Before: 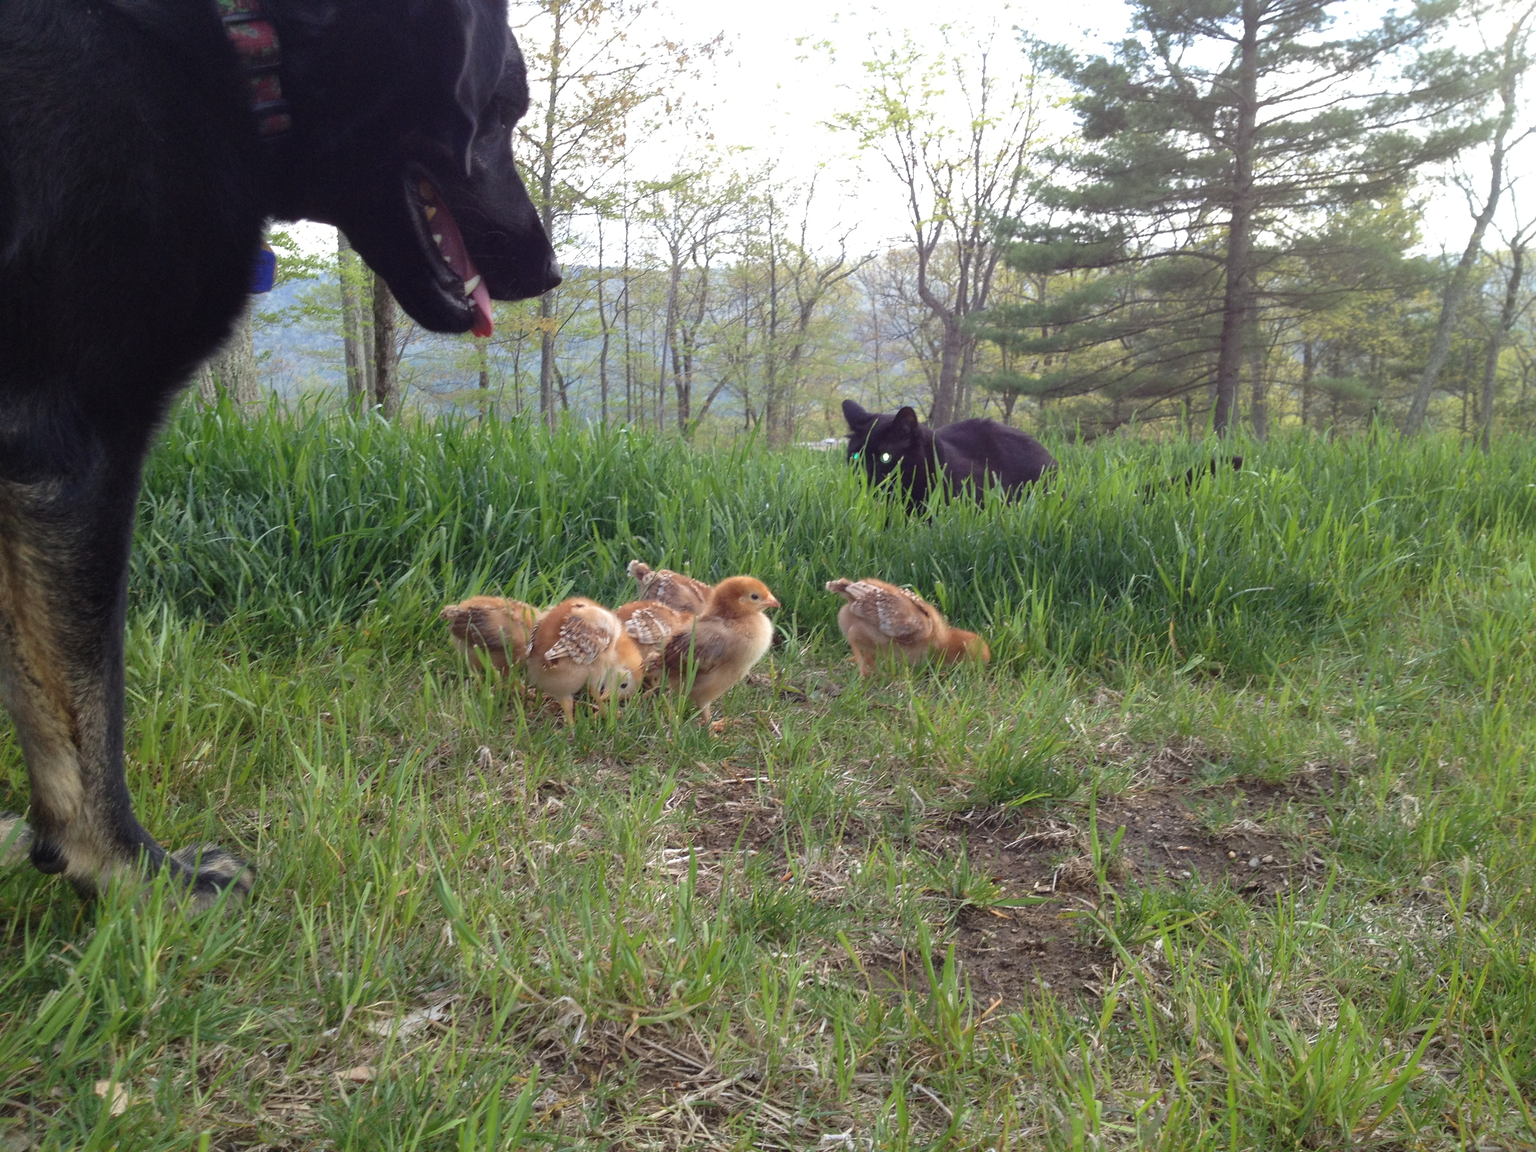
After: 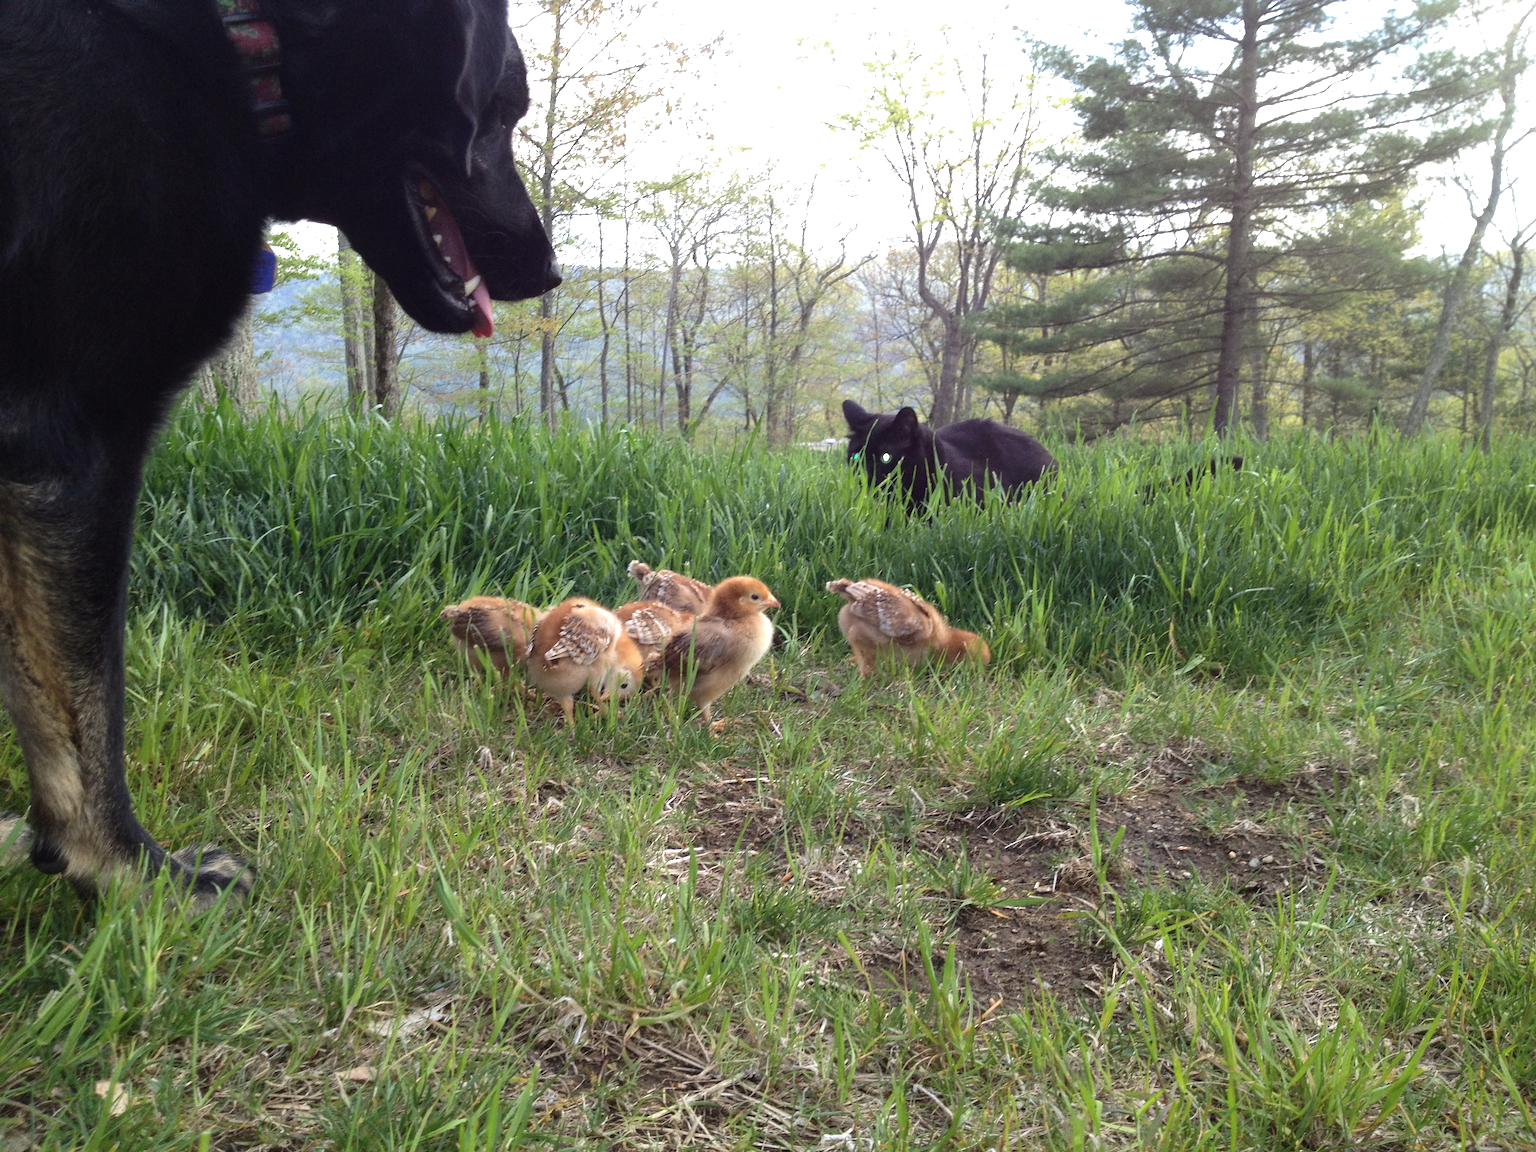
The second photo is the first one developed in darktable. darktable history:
exposure: compensate highlight preservation false
tone equalizer: -8 EV -0.417 EV, -7 EV -0.389 EV, -6 EV -0.333 EV, -5 EV -0.222 EV, -3 EV 0.222 EV, -2 EV 0.333 EV, -1 EV 0.389 EV, +0 EV 0.417 EV, edges refinement/feathering 500, mask exposure compensation -1.57 EV, preserve details no
